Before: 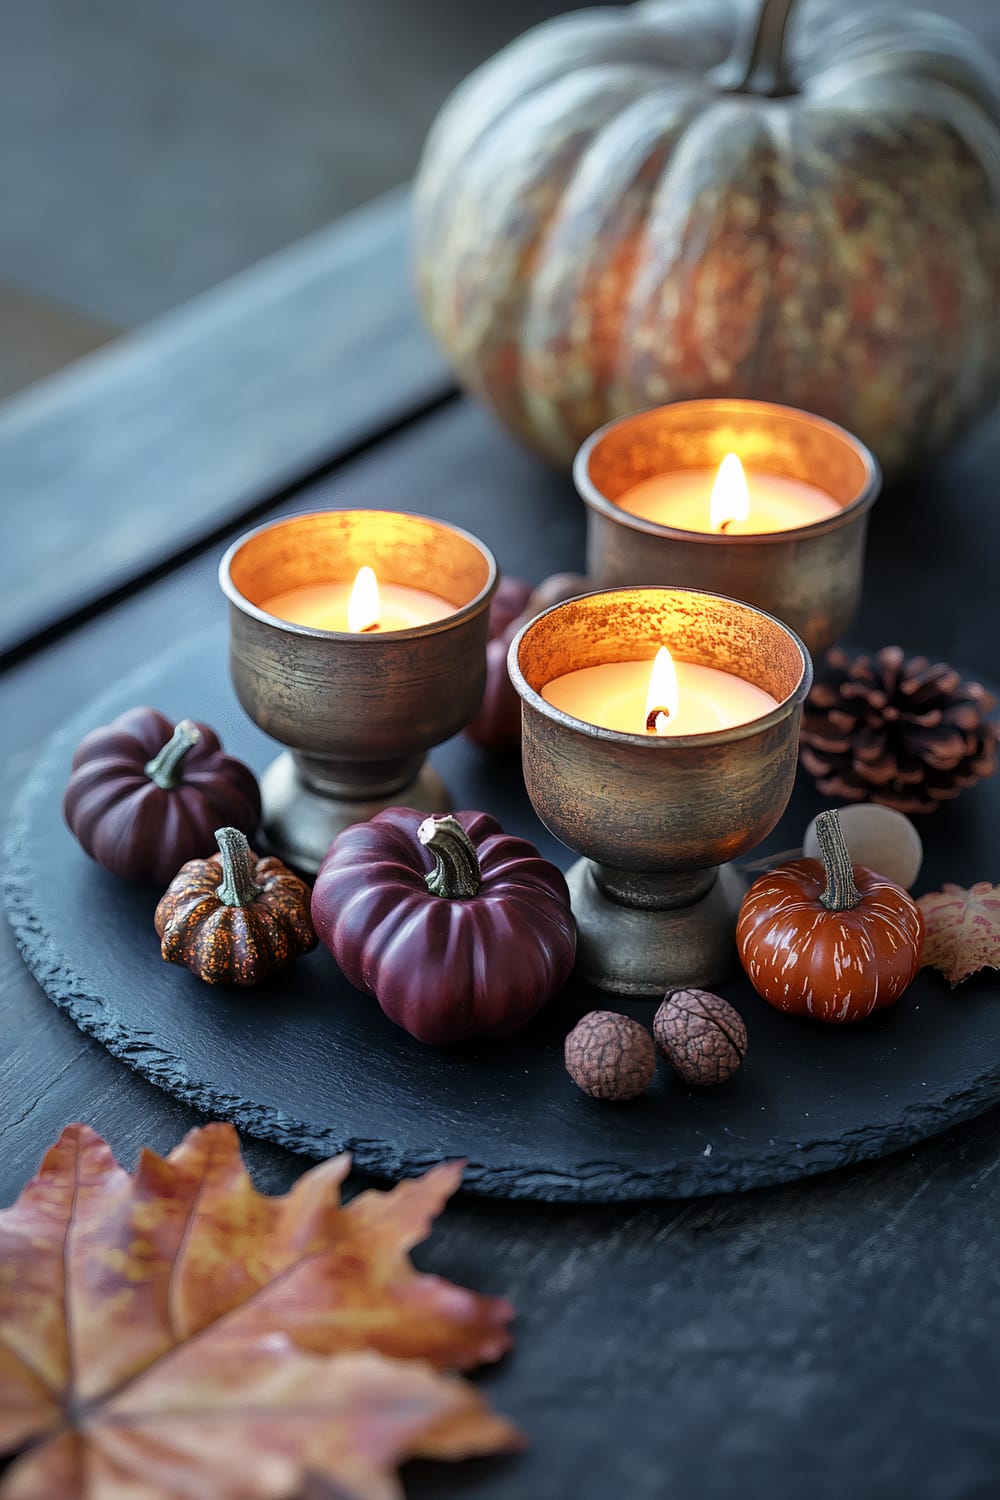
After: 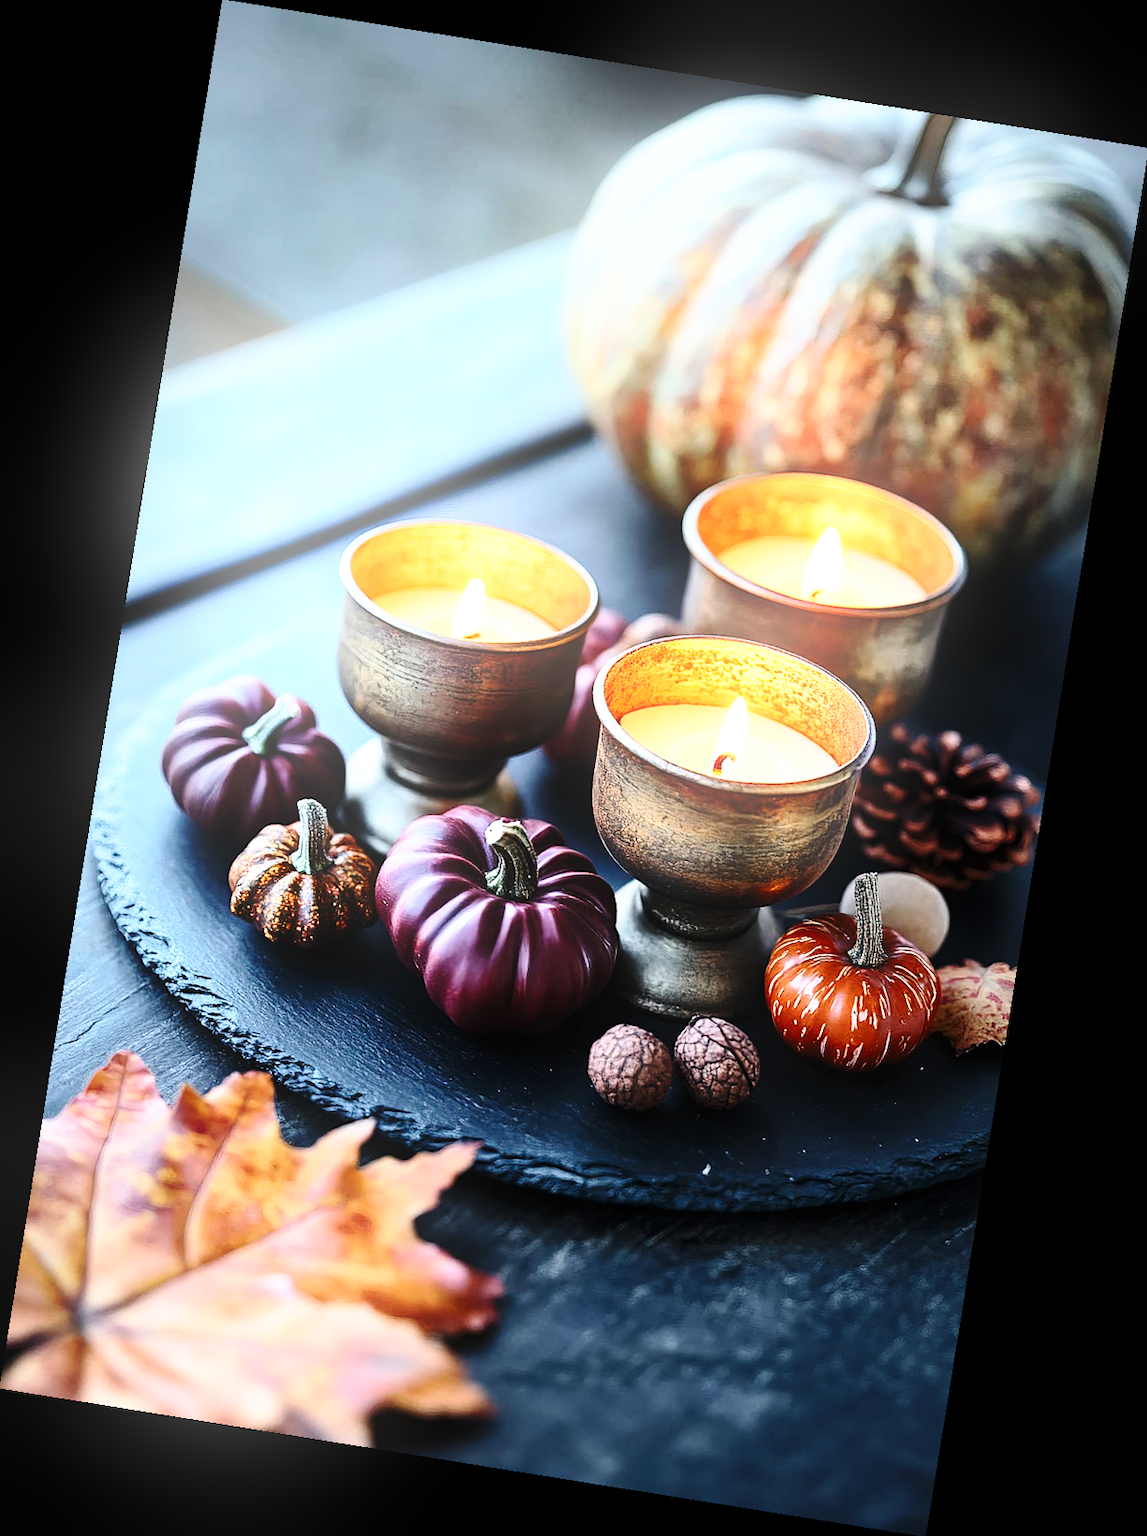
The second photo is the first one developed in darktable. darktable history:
color balance rgb: global vibrance 6.81%, saturation formula JzAzBz (2021)
base curve: curves: ch0 [(0, 0) (0.028, 0.03) (0.121, 0.232) (0.46, 0.748) (0.859, 0.968) (1, 1)], preserve colors none
bloom: size 15%, threshold 97%, strength 7%
rotate and perspective: rotation 9.12°, automatic cropping off
tone equalizer: -8 EV -0.417 EV, -7 EV -0.389 EV, -6 EV -0.333 EV, -5 EV -0.222 EV, -3 EV 0.222 EV, -2 EV 0.333 EV, -1 EV 0.389 EV, +0 EV 0.417 EV, edges refinement/feathering 500, mask exposure compensation -1.57 EV, preserve details no
contrast brightness saturation: contrast 0.24, brightness 0.09
